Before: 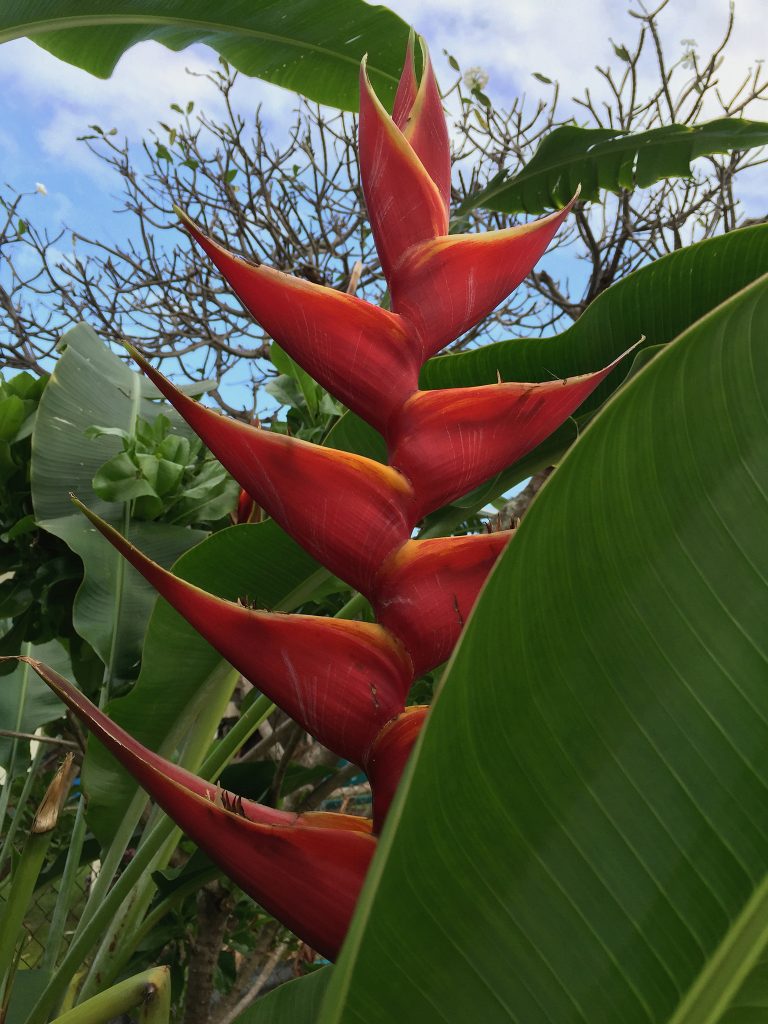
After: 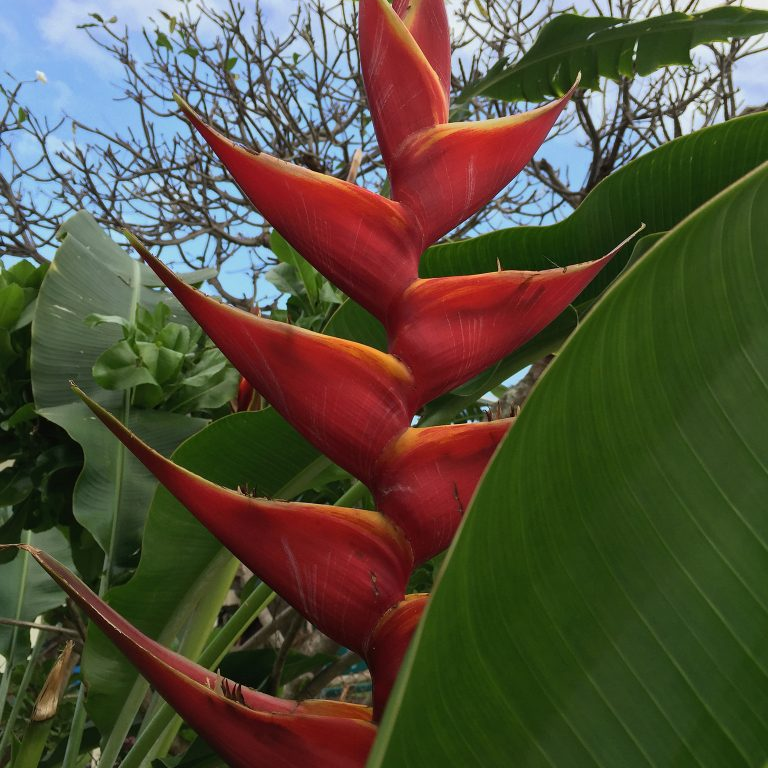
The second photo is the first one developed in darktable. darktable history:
crop: top 11.015%, bottom 13.897%
